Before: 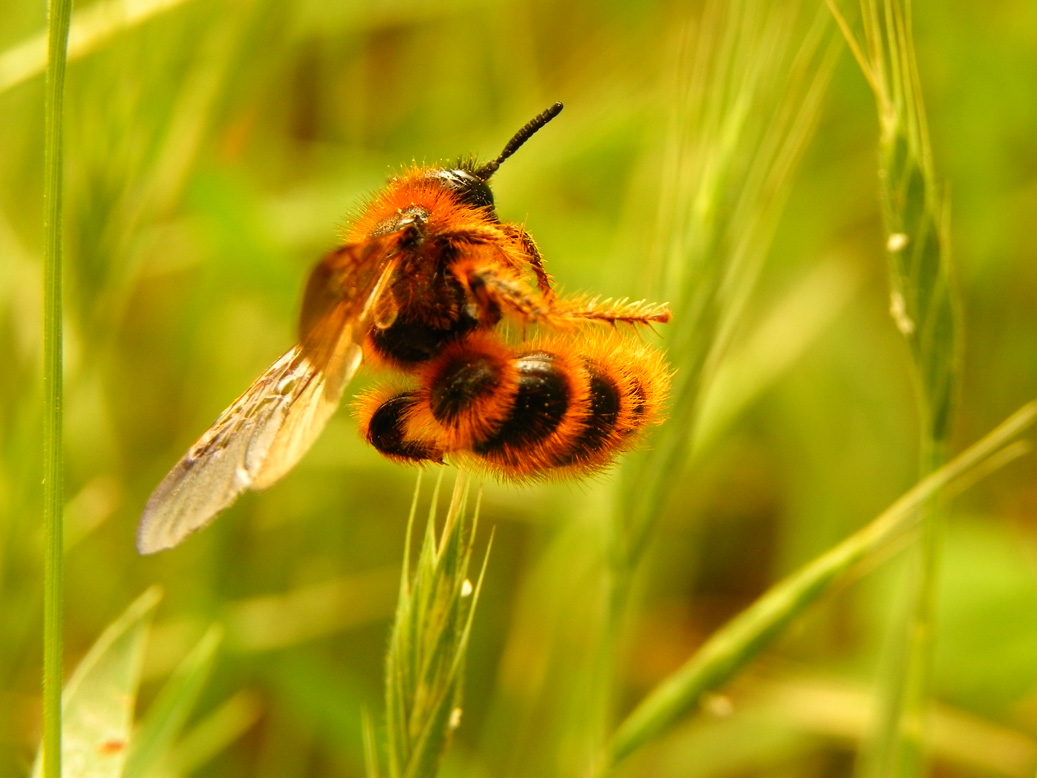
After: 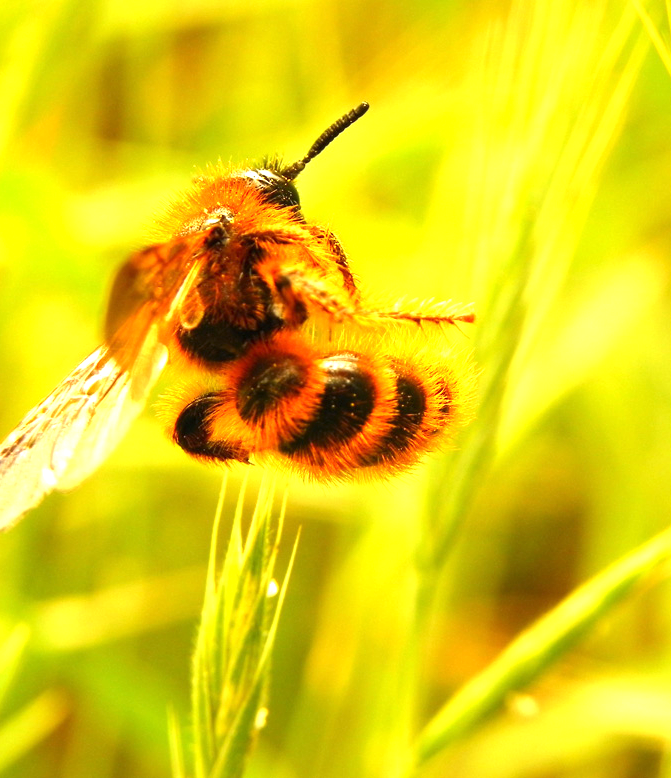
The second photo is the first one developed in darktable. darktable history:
crop and rotate: left 18.767%, right 16.455%
exposure: exposure 1.202 EV, compensate highlight preservation false
